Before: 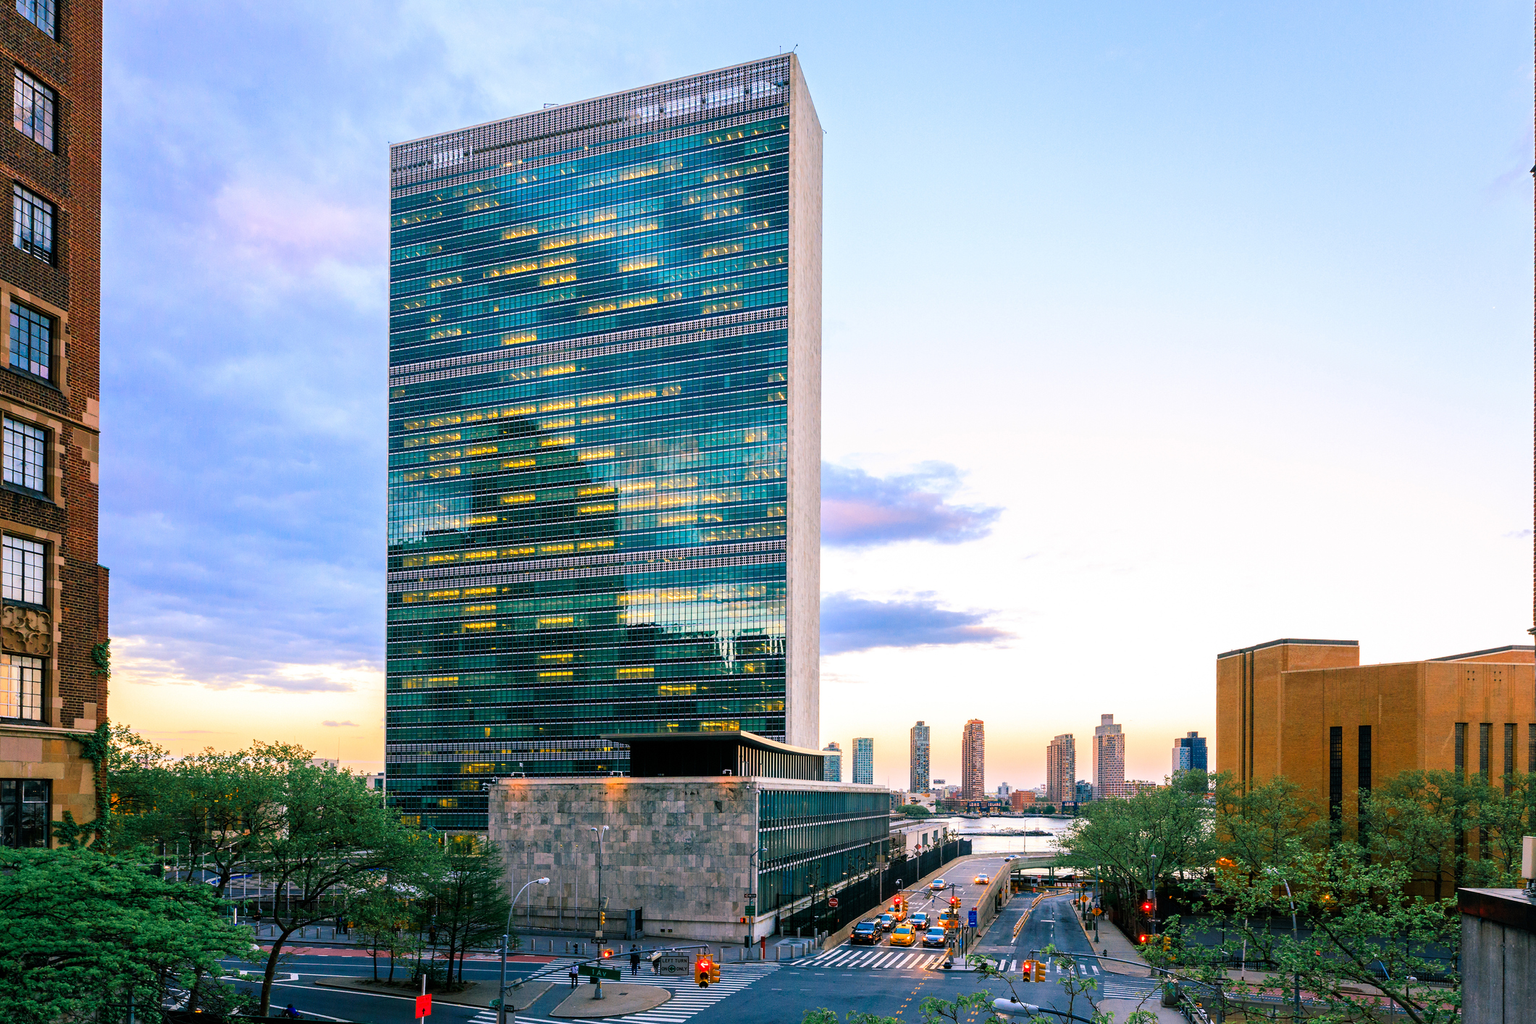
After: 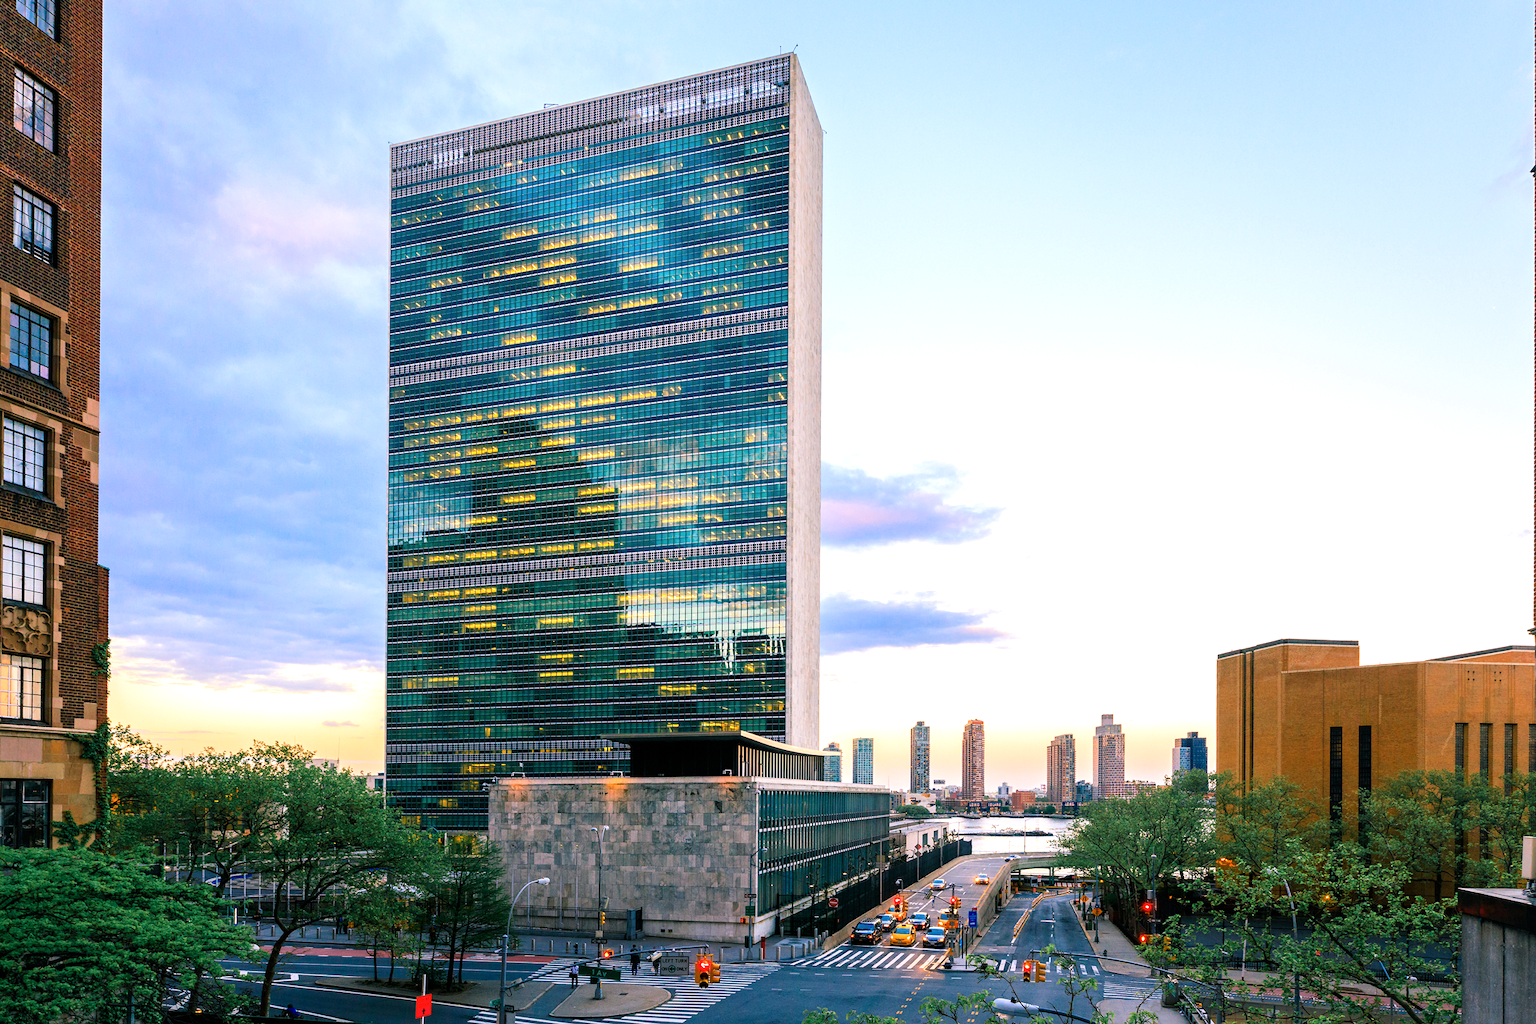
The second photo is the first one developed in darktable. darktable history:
shadows and highlights: shadows -12.84, white point adjustment 4.01, highlights 28.21
